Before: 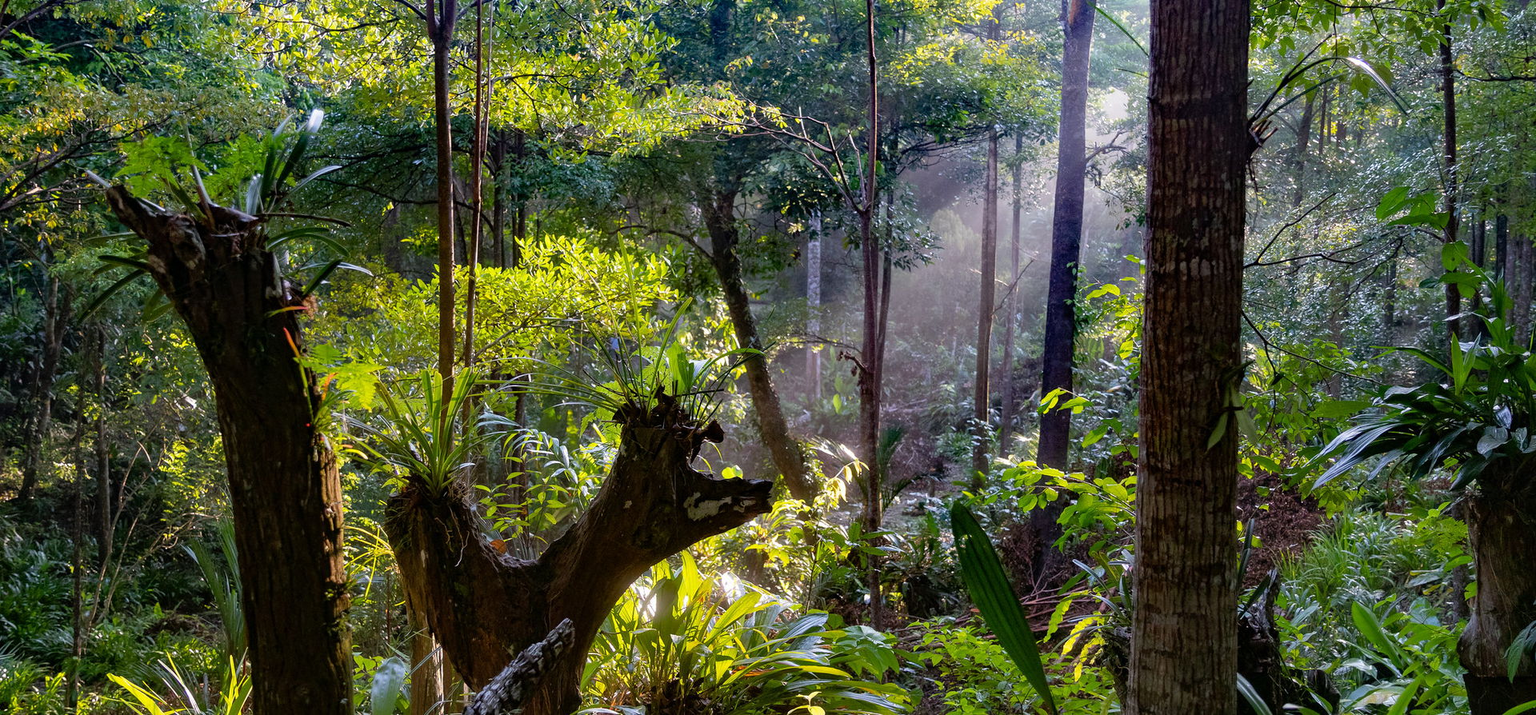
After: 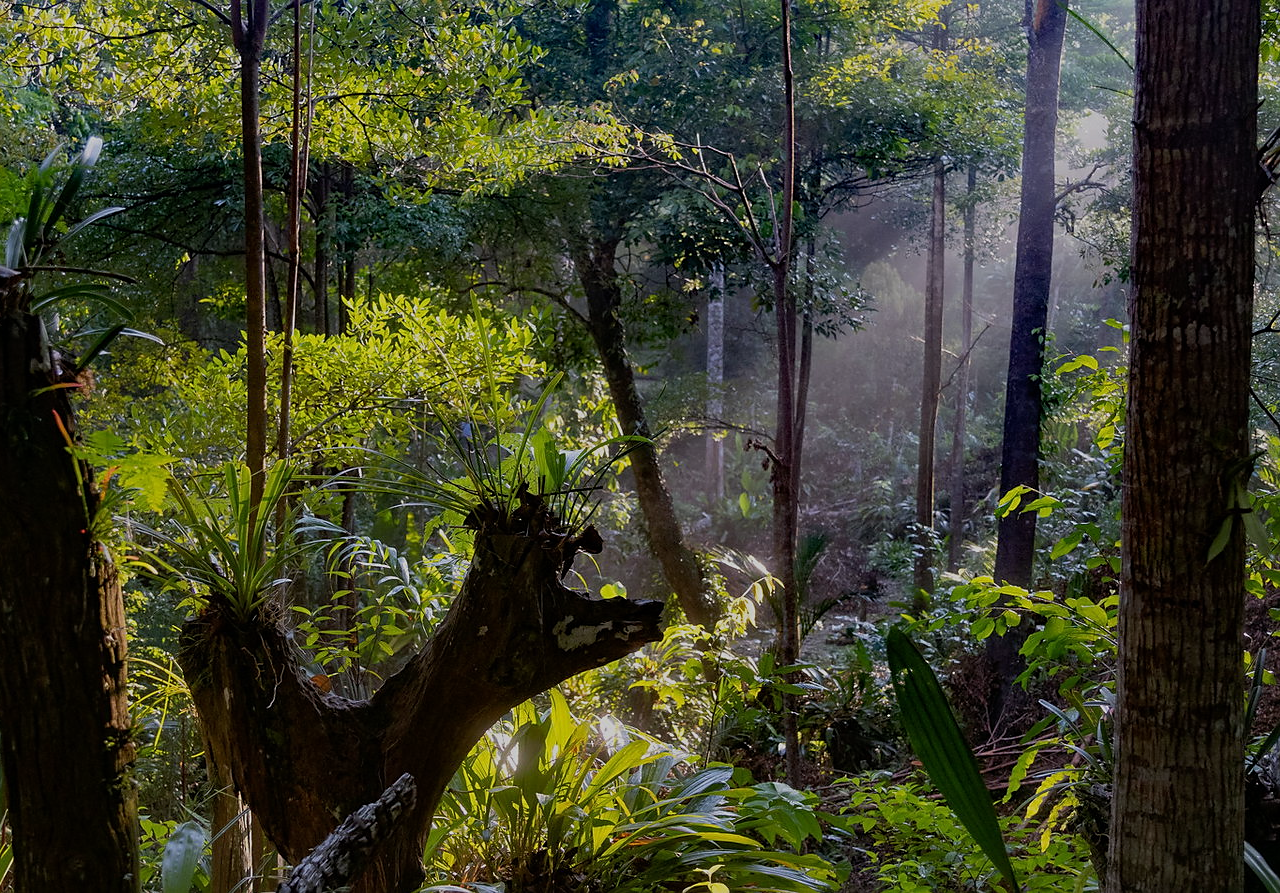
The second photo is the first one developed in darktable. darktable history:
sharpen: radius 1.458, amount 0.398, threshold 1.271
color contrast: green-magenta contrast 0.96
crop and rotate: left 15.754%, right 17.579%
exposure: black level correction 0, exposure -0.766 EV, compensate highlight preservation false
